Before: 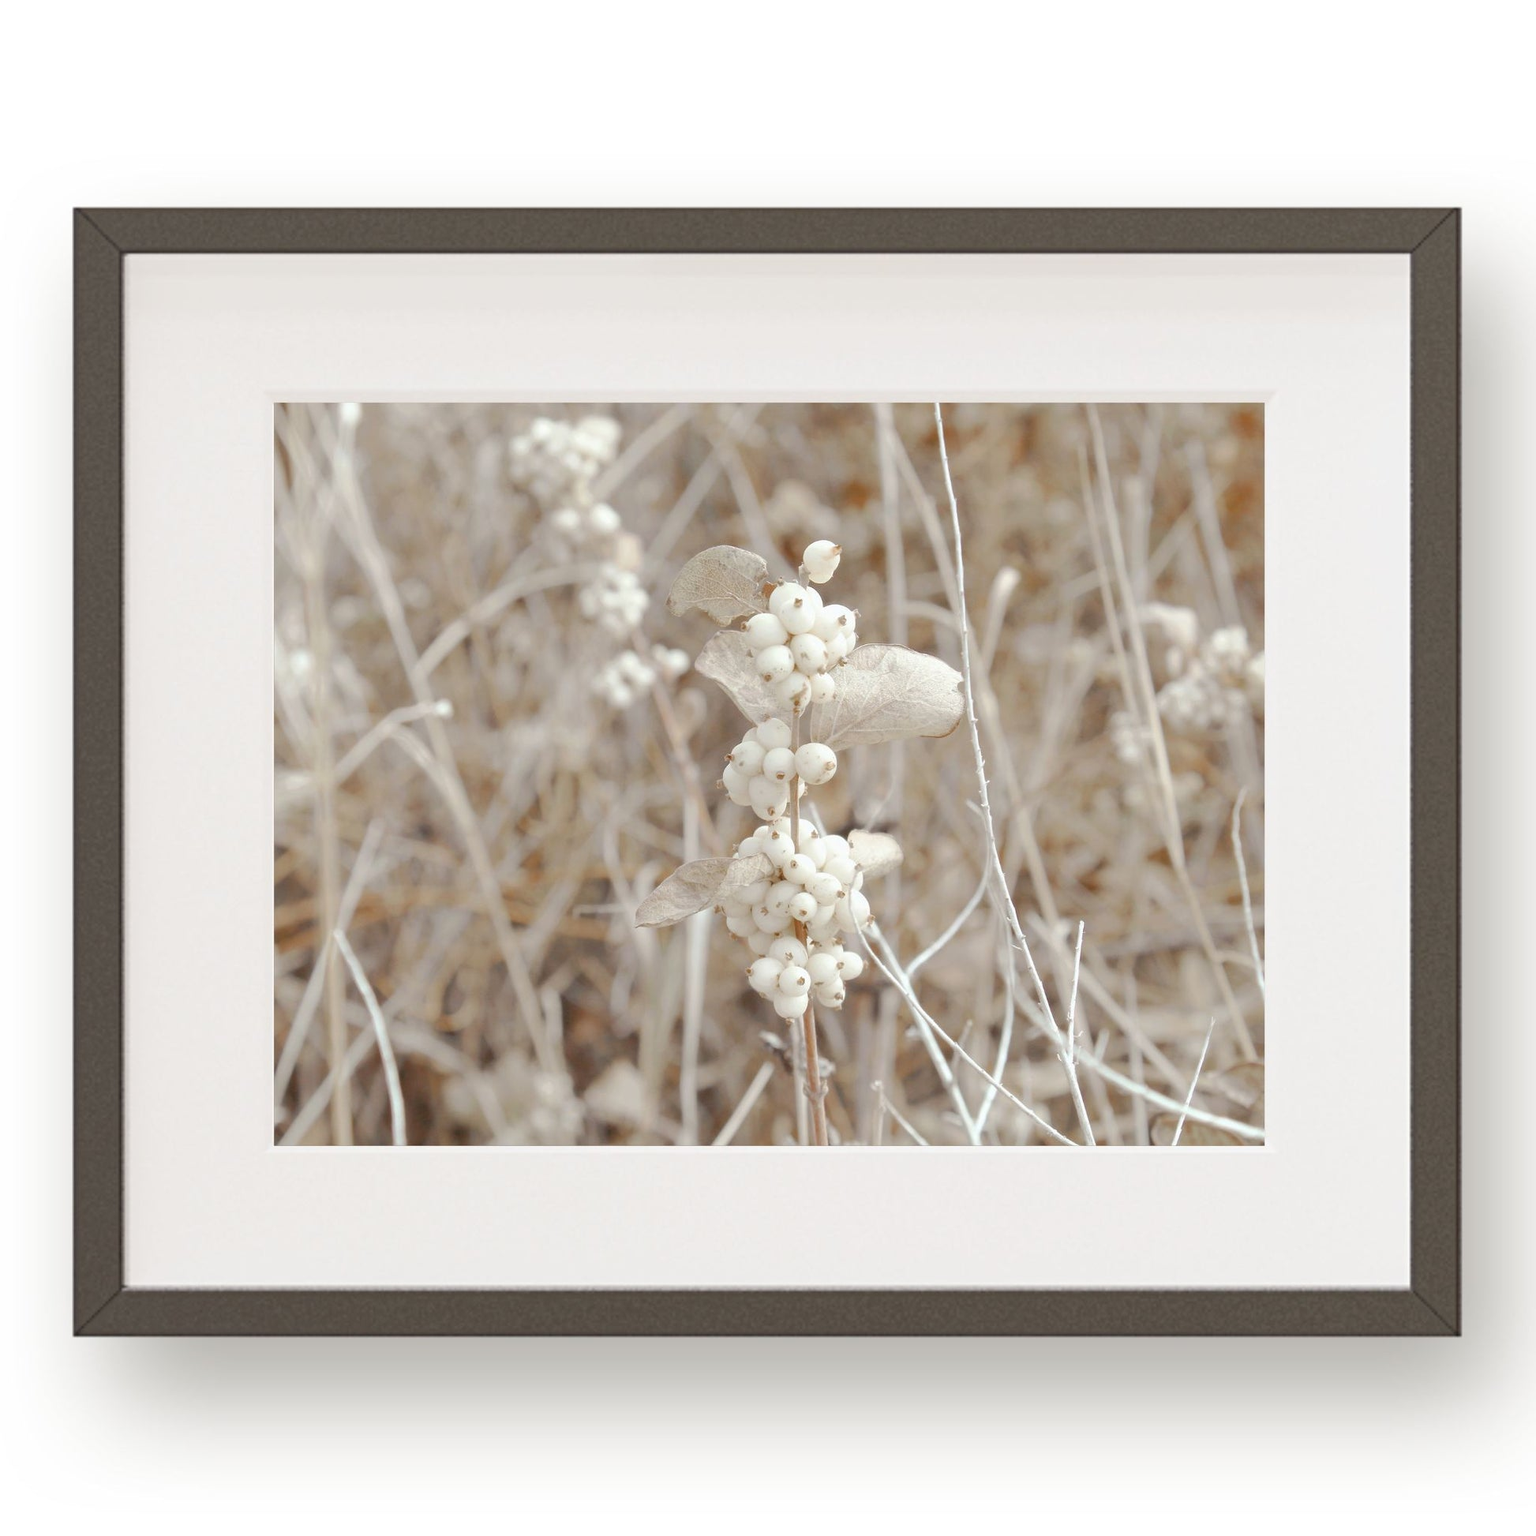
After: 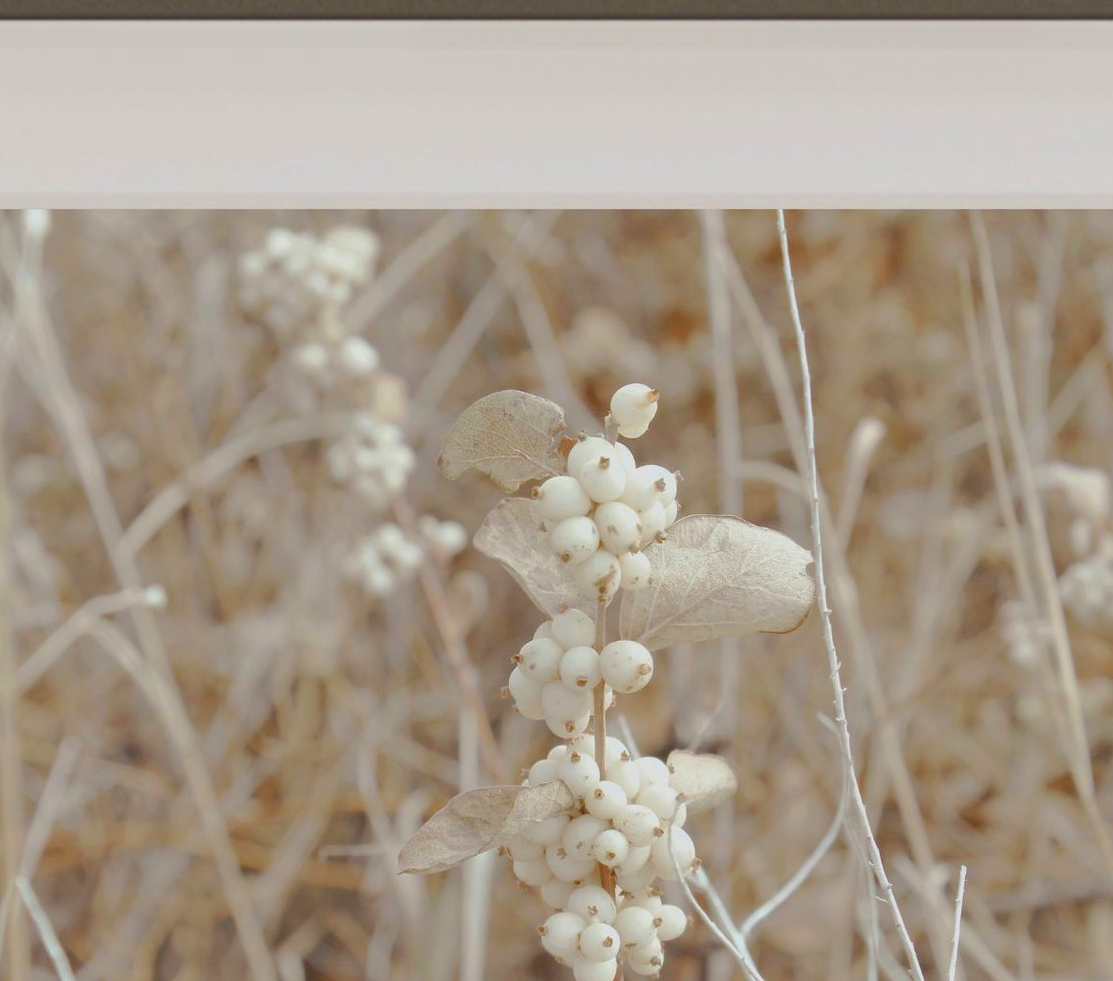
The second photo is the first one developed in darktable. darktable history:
velvia: on, module defaults
tone equalizer: -8 EV 0.25 EV, -7 EV 0.417 EV, -6 EV 0.417 EV, -5 EV 0.25 EV, -3 EV -0.25 EV, -2 EV -0.417 EV, -1 EV -0.417 EV, +0 EV -0.25 EV, edges refinement/feathering 500, mask exposure compensation -1.57 EV, preserve details guided filter
crop: left 20.932%, top 15.471%, right 21.848%, bottom 34.081%
color contrast: green-magenta contrast 1.1, blue-yellow contrast 1.1, unbound 0
